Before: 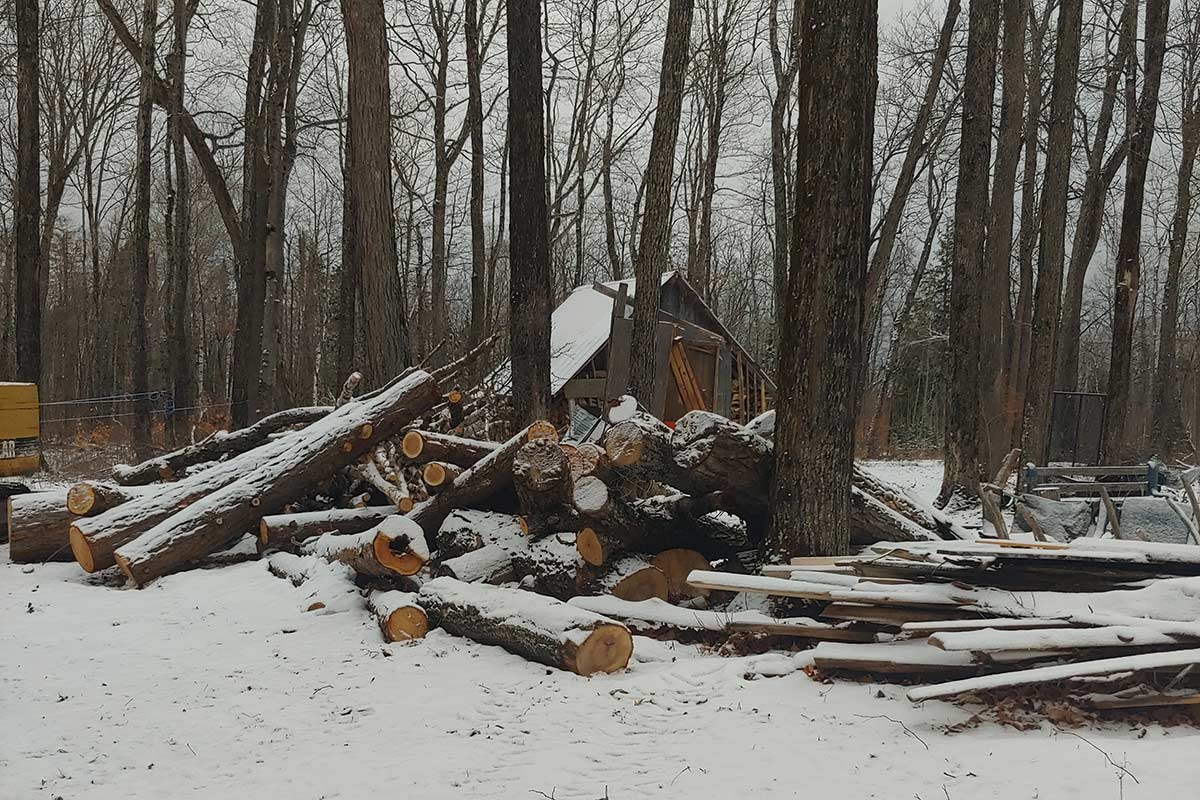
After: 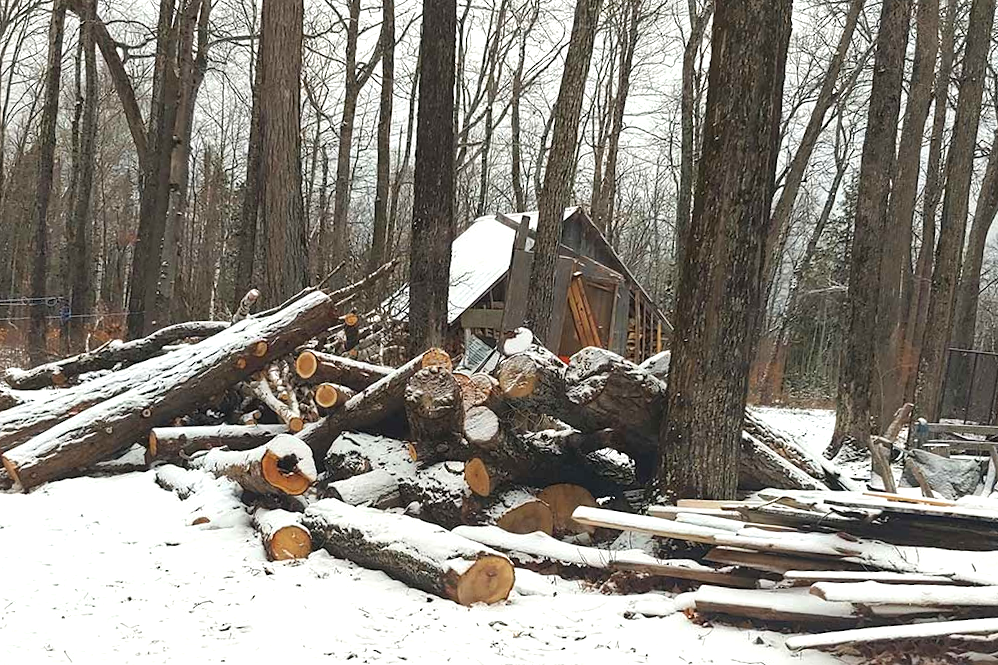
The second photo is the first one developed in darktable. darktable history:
crop and rotate: angle -3.27°, left 5.211%, top 5.211%, right 4.607%, bottom 4.607%
exposure: black level correction 0, exposure 1.1 EV, compensate exposure bias true, compensate highlight preservation false
